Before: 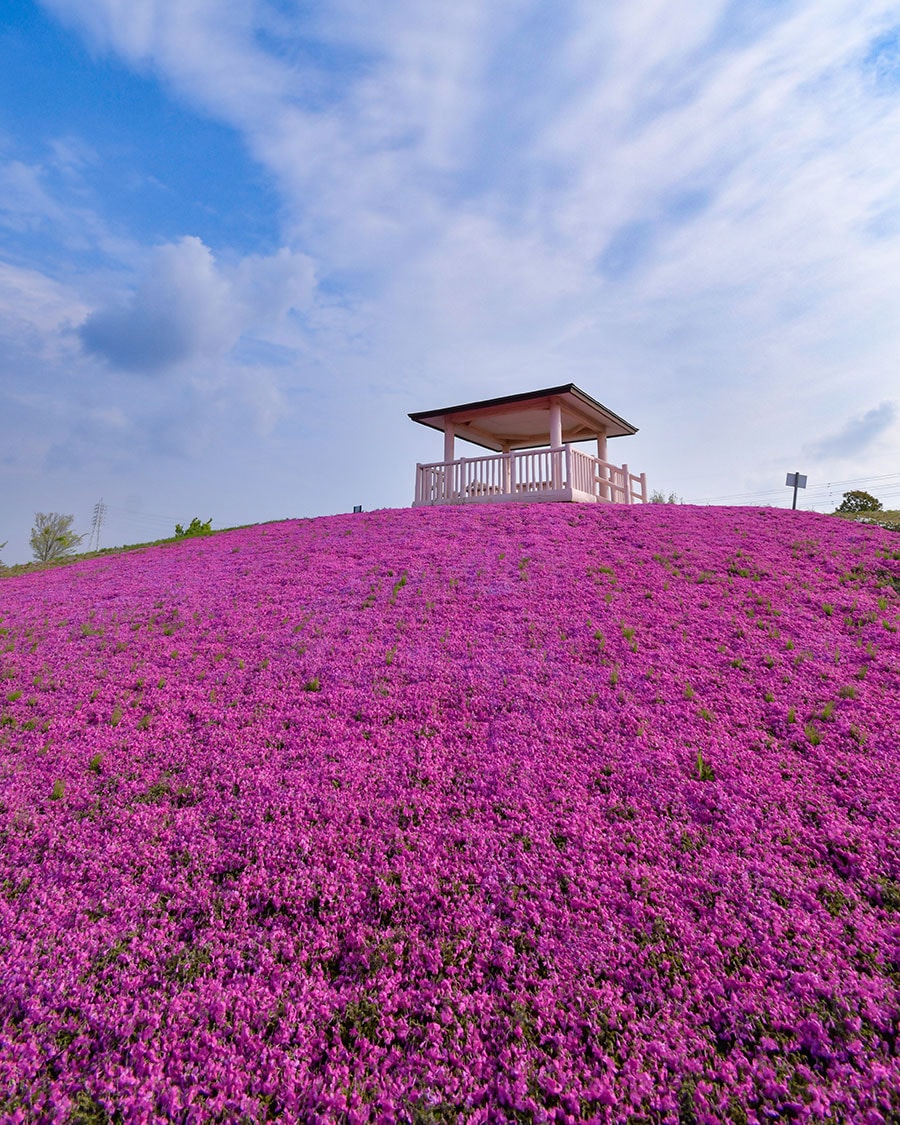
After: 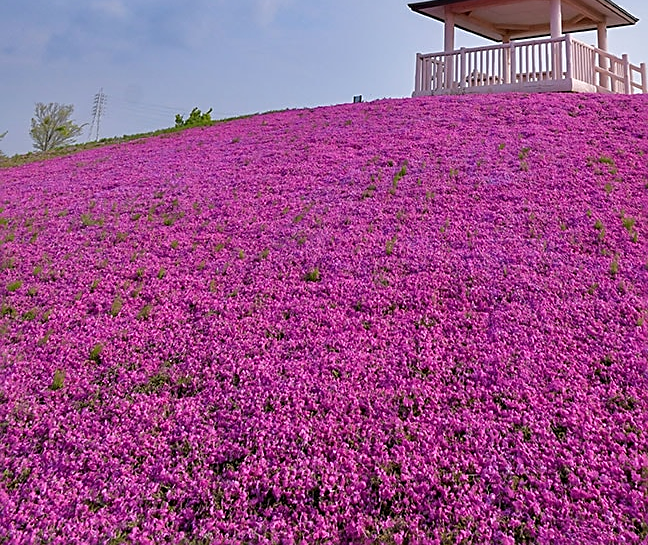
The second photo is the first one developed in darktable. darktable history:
sharpen: amount 0.6
crop: top 36.498%, right 27.964%, bottom 14.995%
color zones: curves: ch0 [(0, 0.5) (0.143, 0.5) (0.286, 0.5) (0.429, 0.5) (0.571, 0.5) (0.714, 0.476) (0.857, 0.5) (1, 0.5)]; ch2 [(0, 0.5) (0.143, 0.5) (0.286, 0.5) (0.429, 0.5) (0.571, 0.5) (0.714, 0.487) (0.857, 0.5) (1, 0.5)]
